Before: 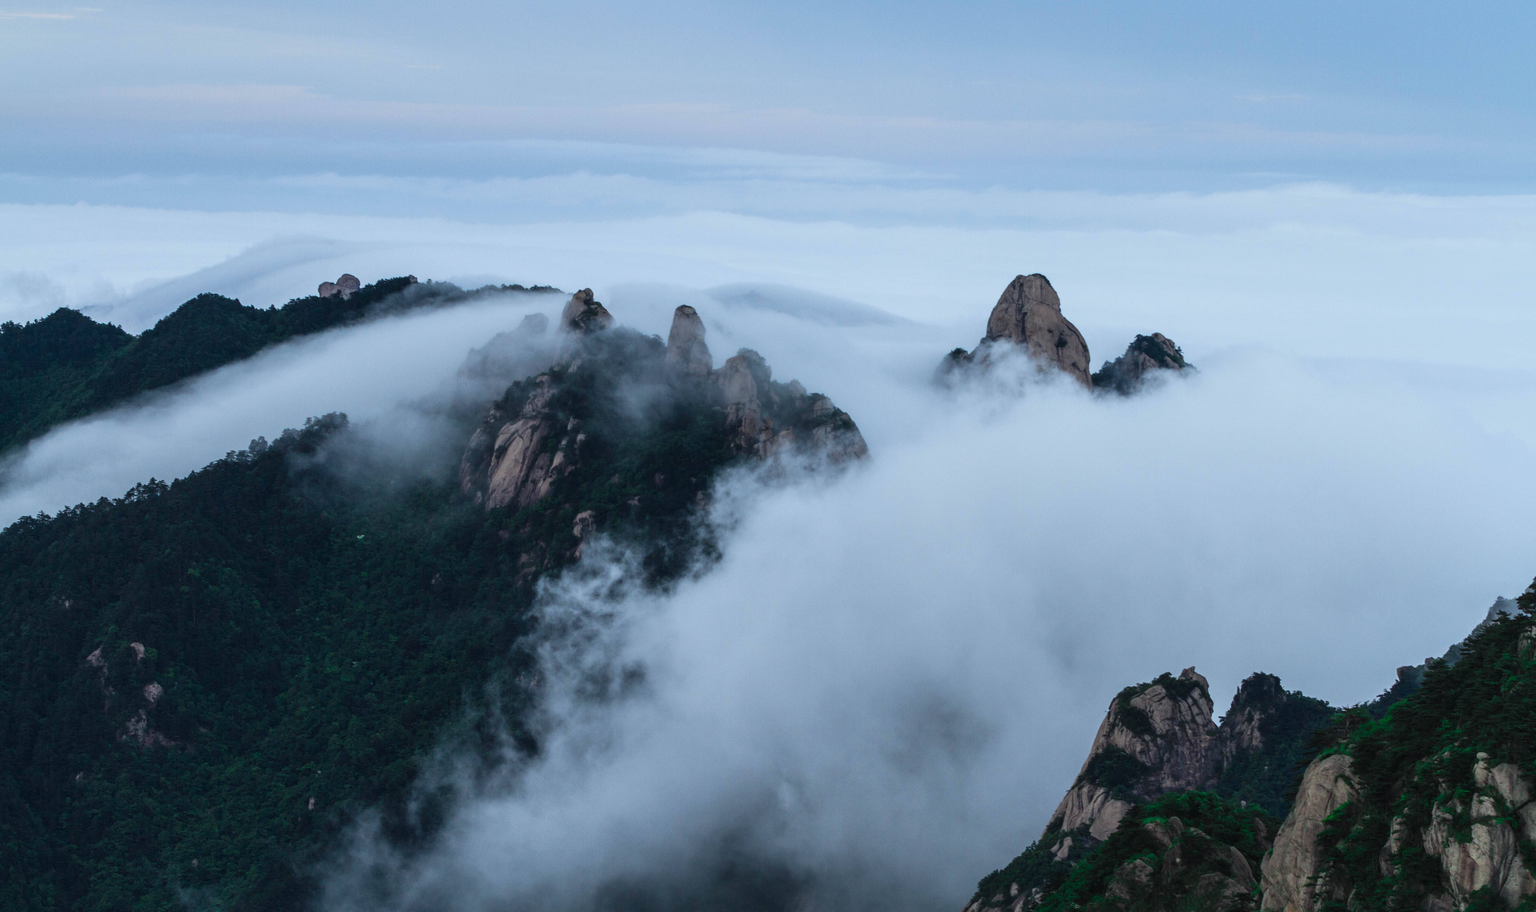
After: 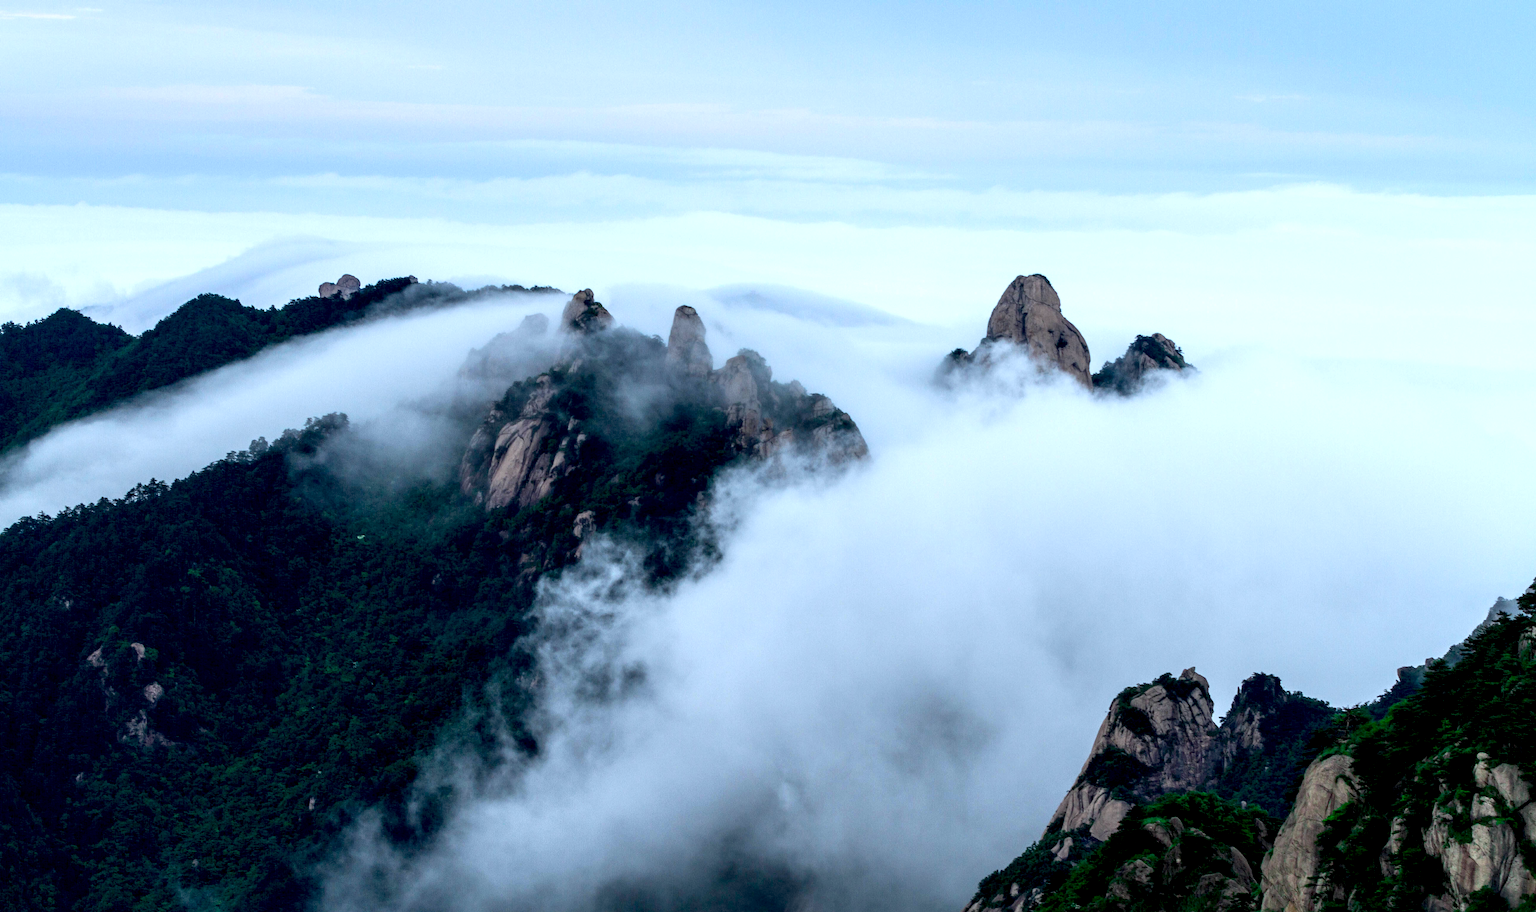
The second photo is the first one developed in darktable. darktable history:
exposure: black level correction 0.012, exposure 0.694 EV, compensate exposure bias true, compensate highlight preservation false
